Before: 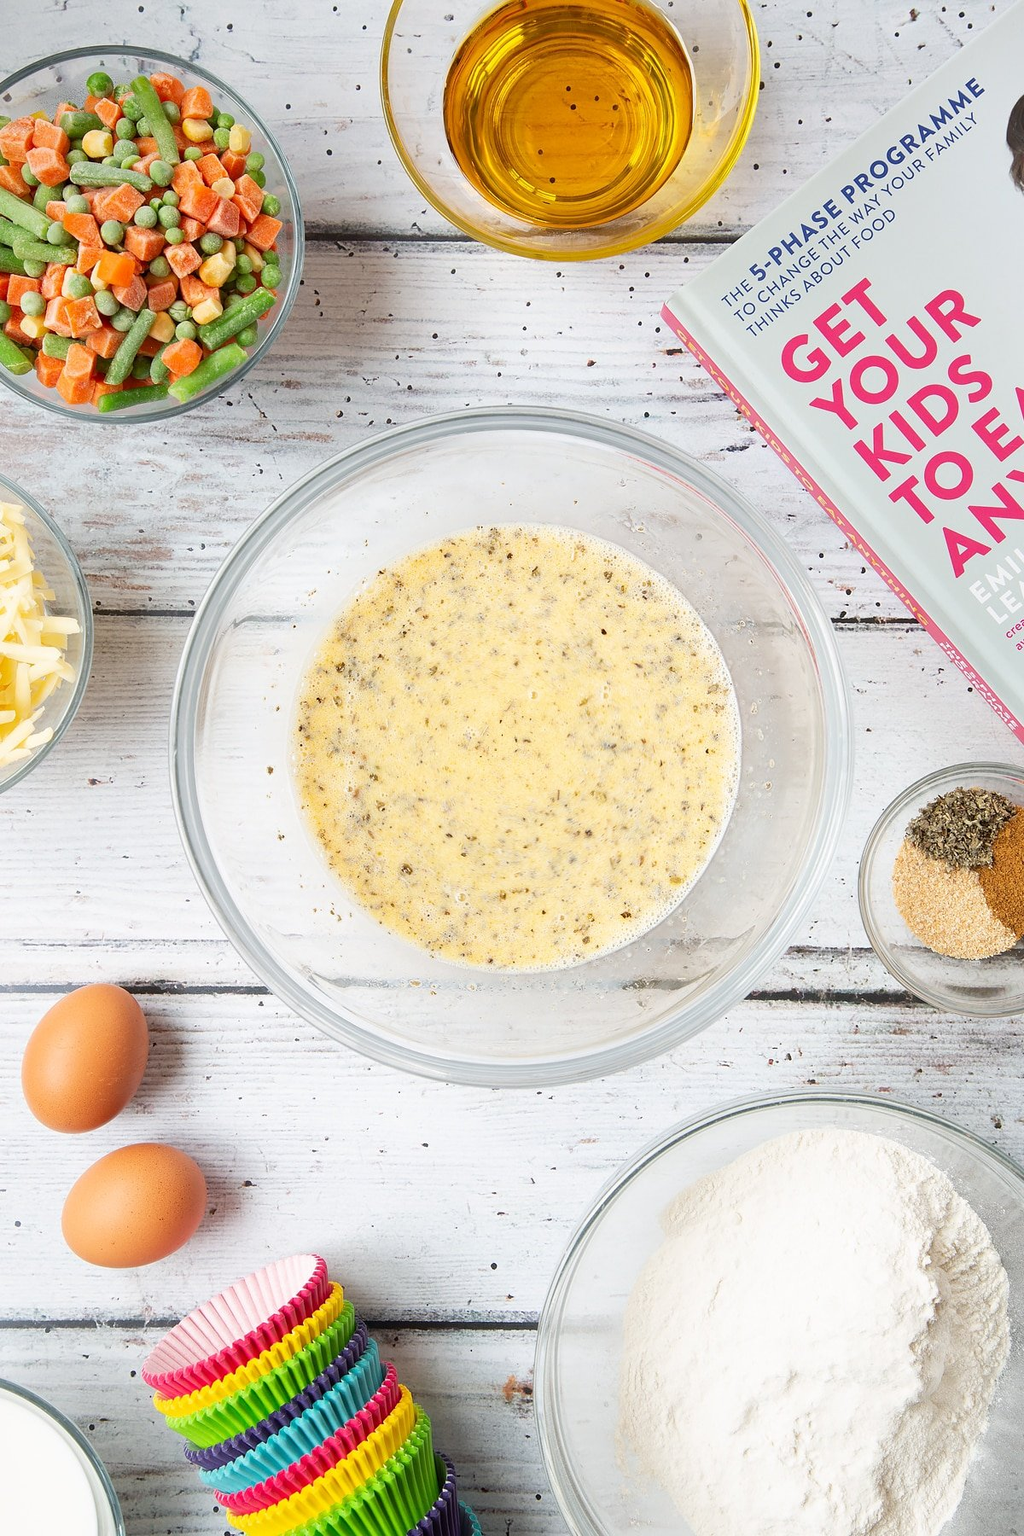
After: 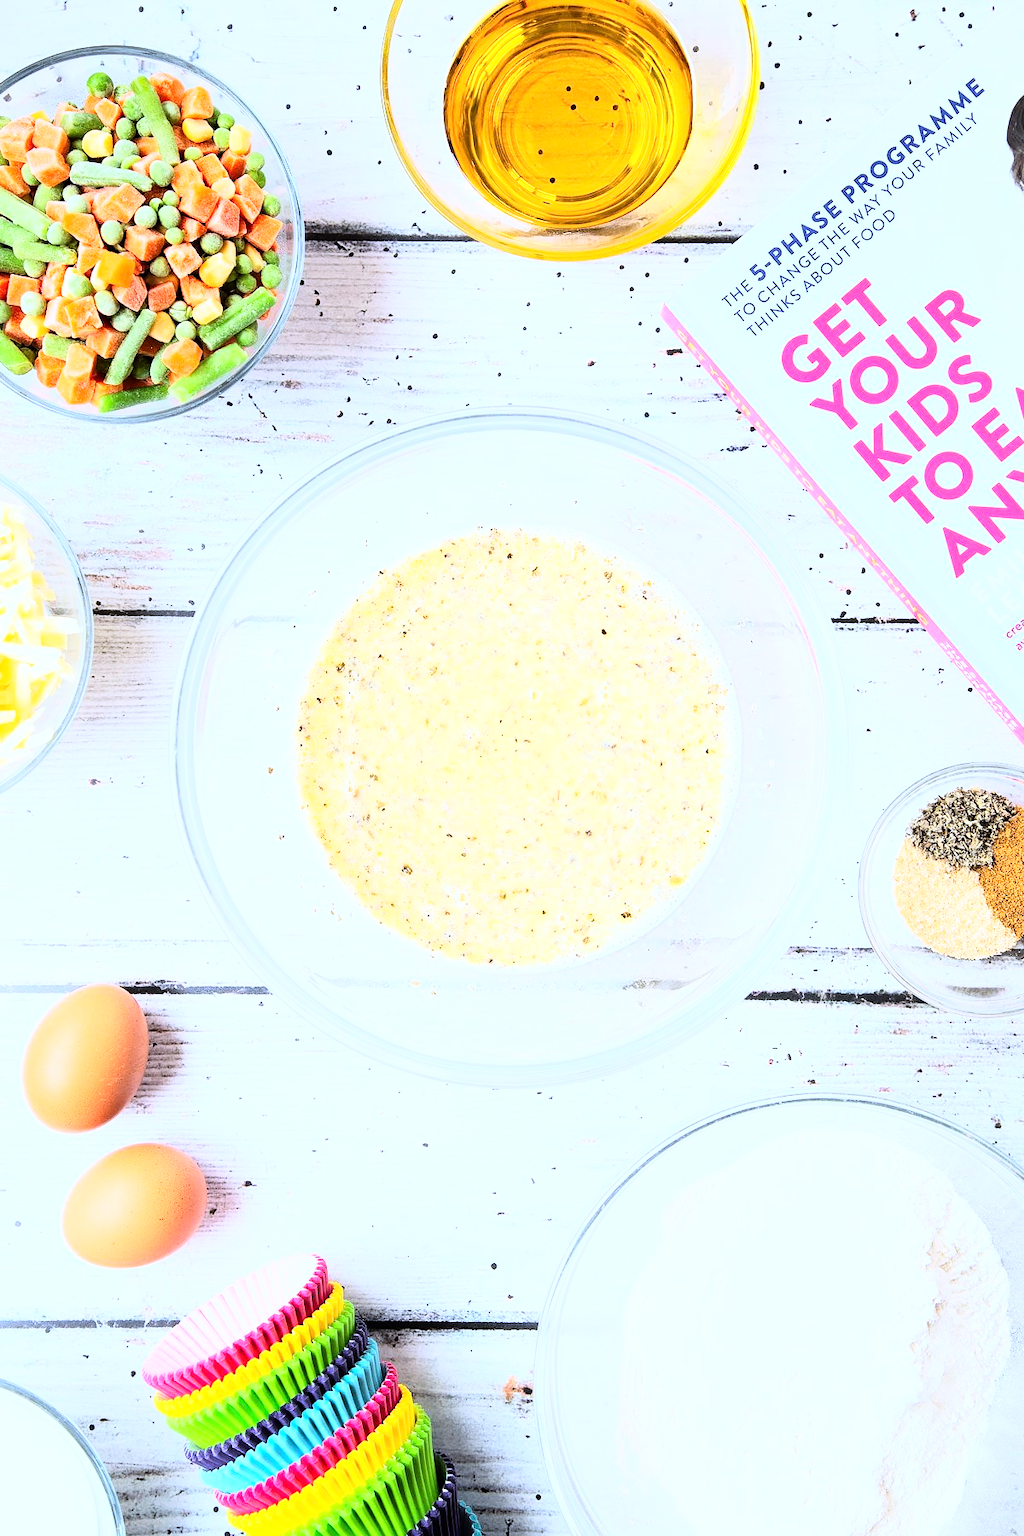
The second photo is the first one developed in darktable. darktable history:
white balance: red 0.948, green 1.02, blue 1.176
rgb curve: curves: ch0 [(0, 0) (0.21, 0.15) (0.24, 0.21) (0.5, 0.75) (0.75, 0.96) (0.89, 0.99) (1, 1)]; ch1 [(0, 0.02) (0.21, 0.13) (0.25, 0.2) (0.5, 0.67) (0.75, 0.9) (0.89, 0.97) (1, 1)]; ch2 [(0, 0.02) (0.21, 0.13) (0.25, 0.2) (0.5, 0.67) (0.75, 0.9) (0.89, 0.97) (1, 1)], compensate middle gray true
exposure: compensate highlight preservation false
